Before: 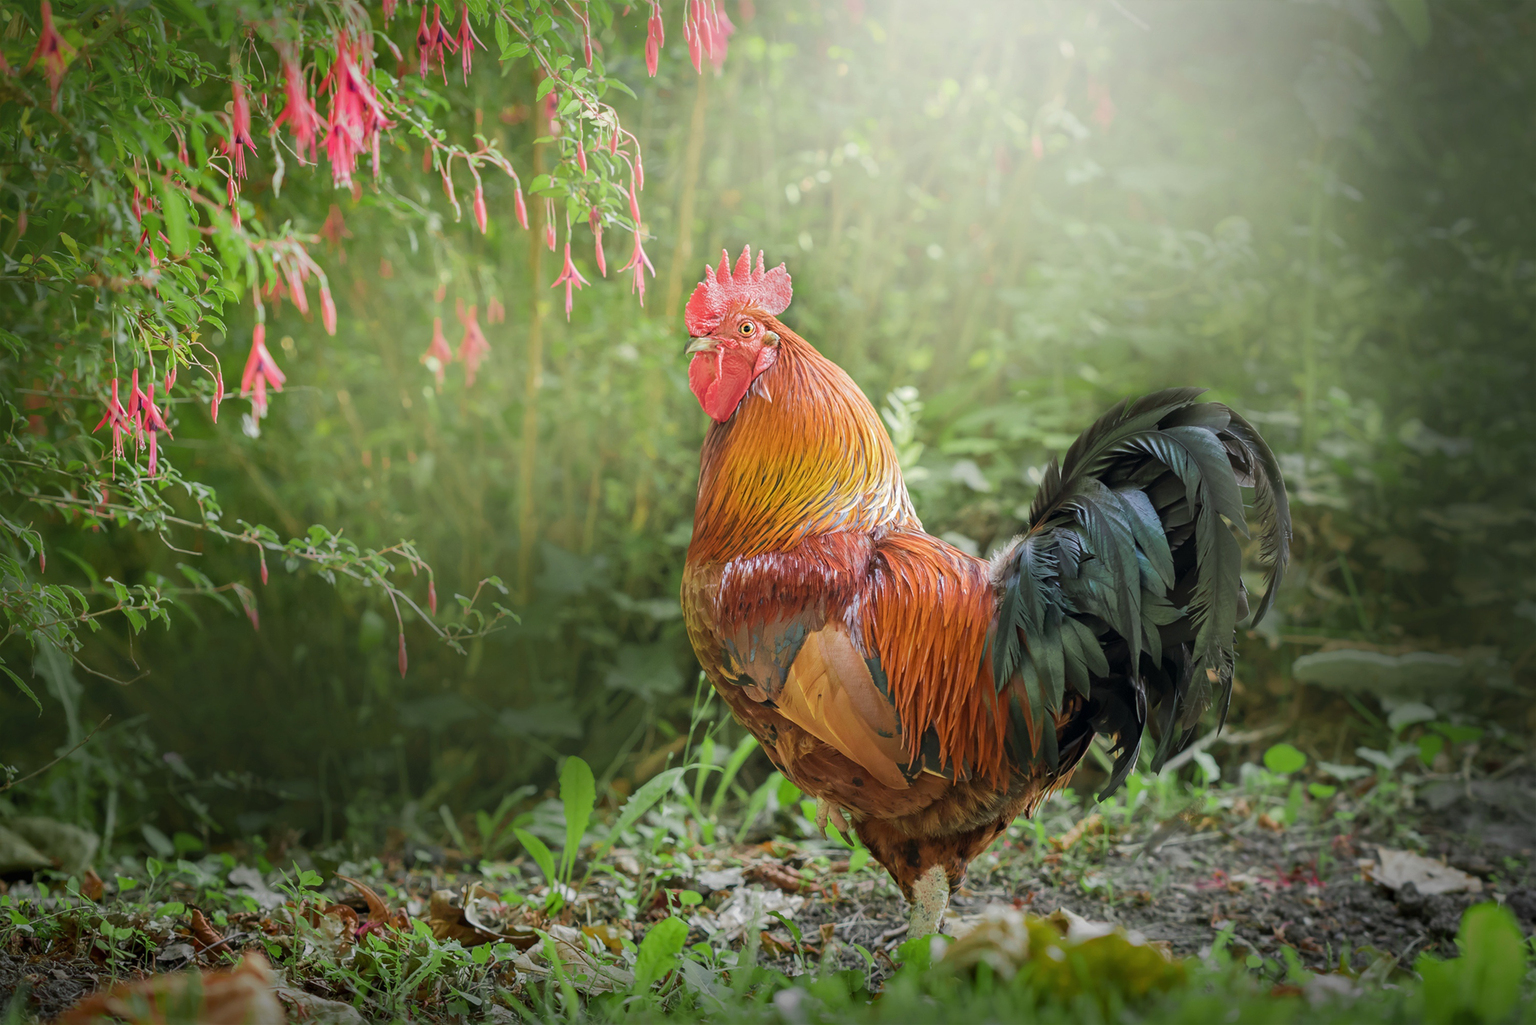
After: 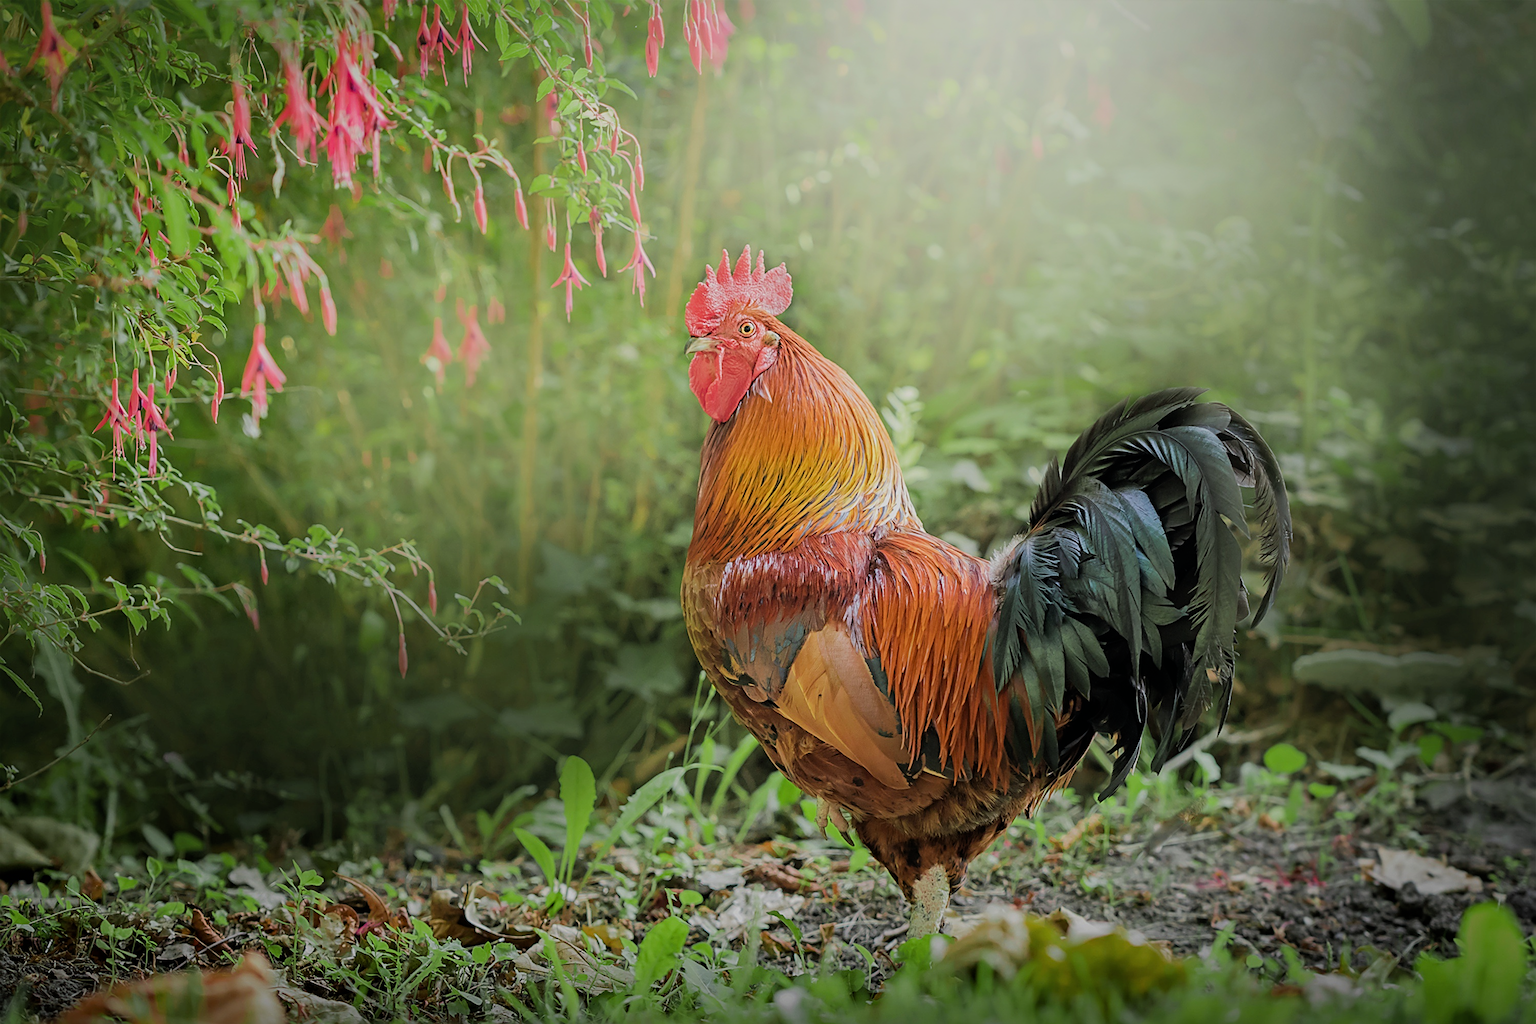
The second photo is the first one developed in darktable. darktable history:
filmic rgb: black relative exposure -7.65 EV, white relative exposure 4.56 EV, hardness 3.61, color science v6 (2022)
sharpen: radius 2.543, amount 0.636
